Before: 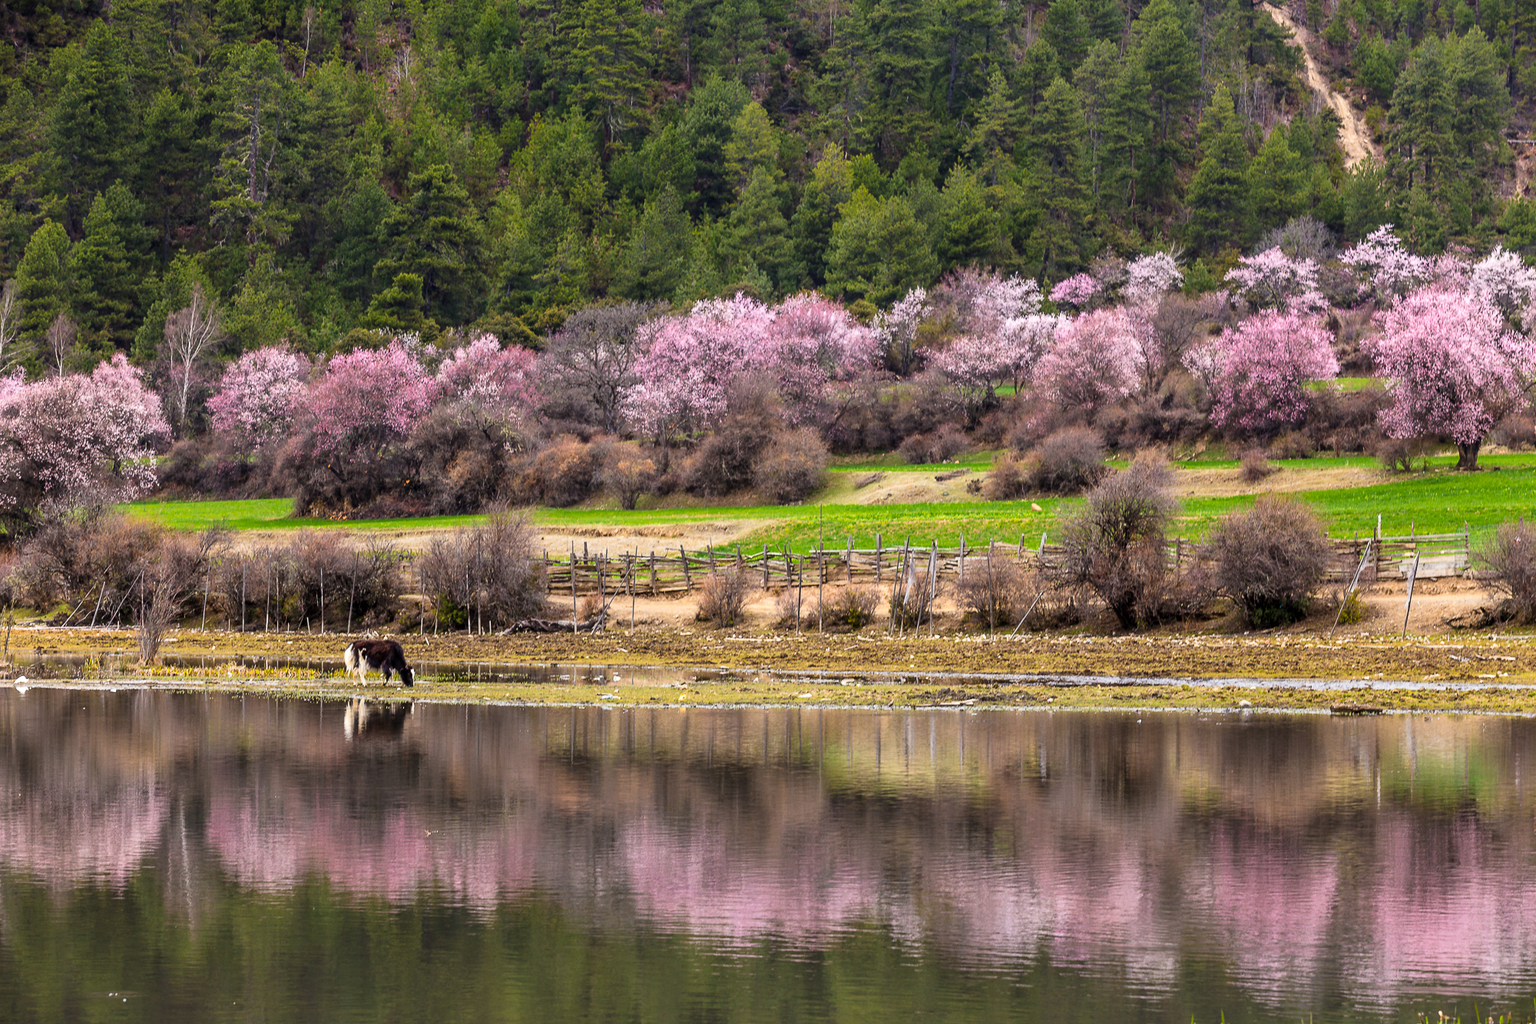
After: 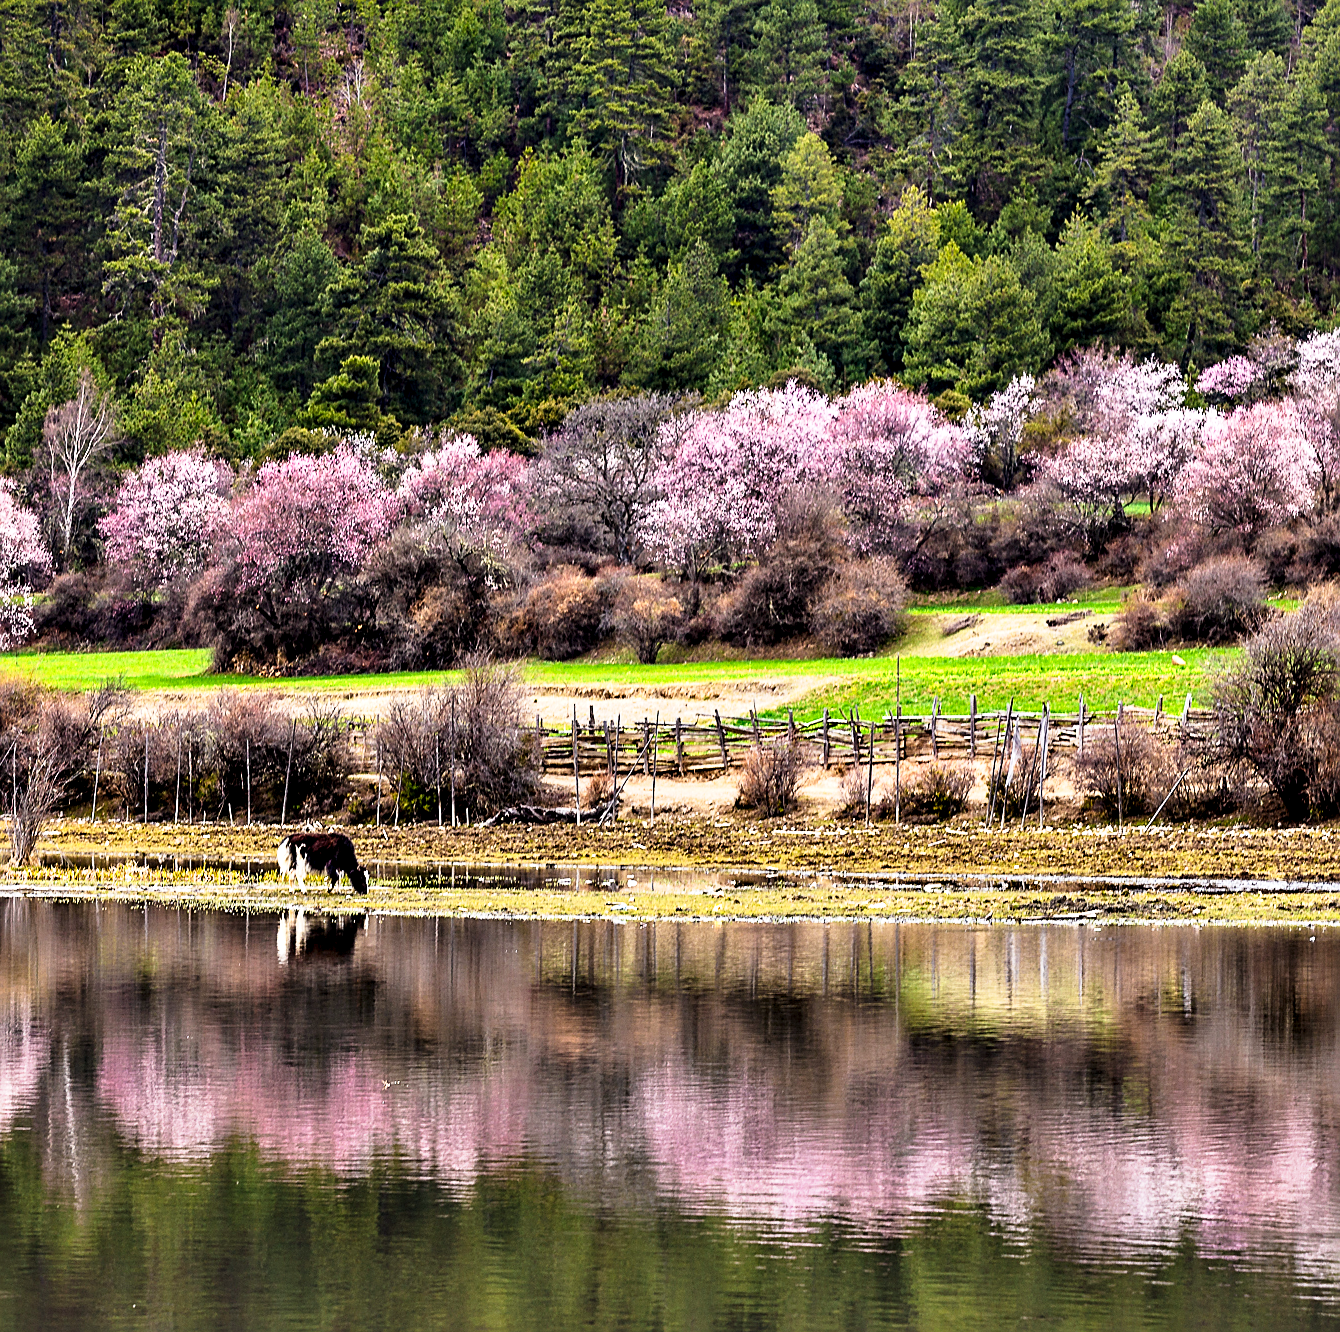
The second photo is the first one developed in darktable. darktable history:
tone curve: curves: ch0 [(0, 0) (0.091, 0.077) (0.517, 0.574) (0.745, 0.82) (0.844, 0.908) (0.909, 0.942) (1, 0.973)]; ch1 [(0, 0) (0.437, 0.404) (0.5, 0.5) (0.534, 0.546) (0.58, 0.603) (0.616, 0.649) (1, 1)]; ch2 [(0, 0) (0.442, 0.415) (0.5, 0.5) (0.535, 0.547) (0.585, 0.62) (1, 1)], preserve colors none
crop and rotate: left 8.564%, right 24.414%
color zones: curves: ch0 [(0.25, 0.5) (0.463, 0.627) (0.484, 0.637) (0.75, 0.5)], mix 39.1%
sharpen: on, module defaults
contrast equalizer: y [[0.6 ×6], [0.55 ×6], [0 ×6], [0 ×6], [0 ×6]]
